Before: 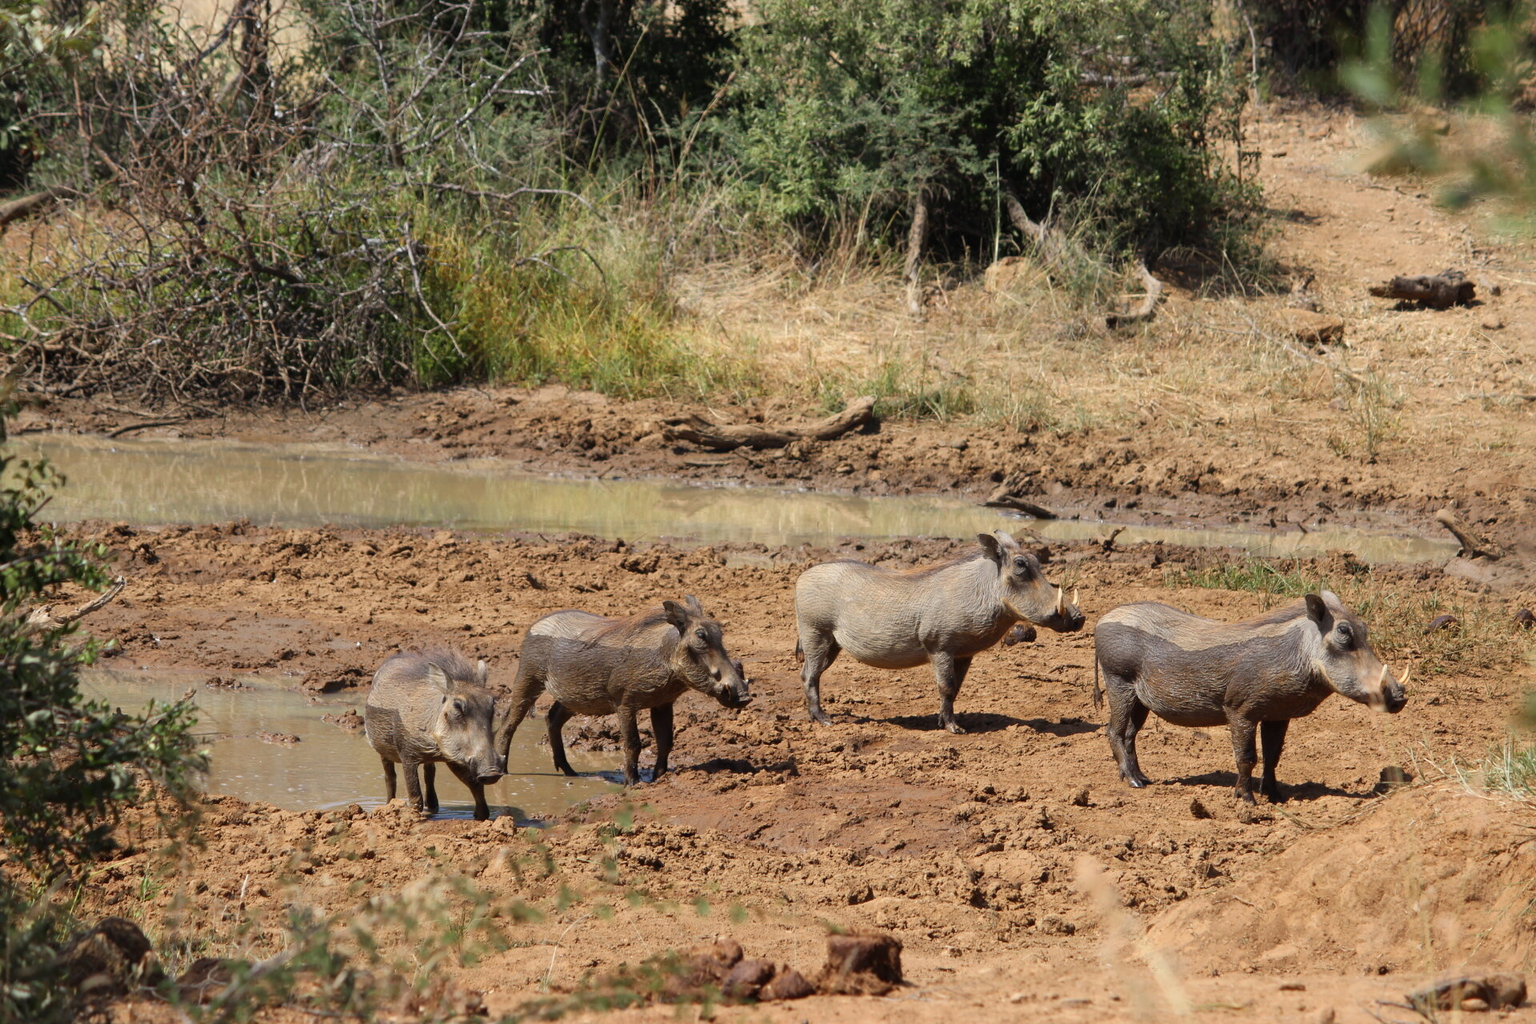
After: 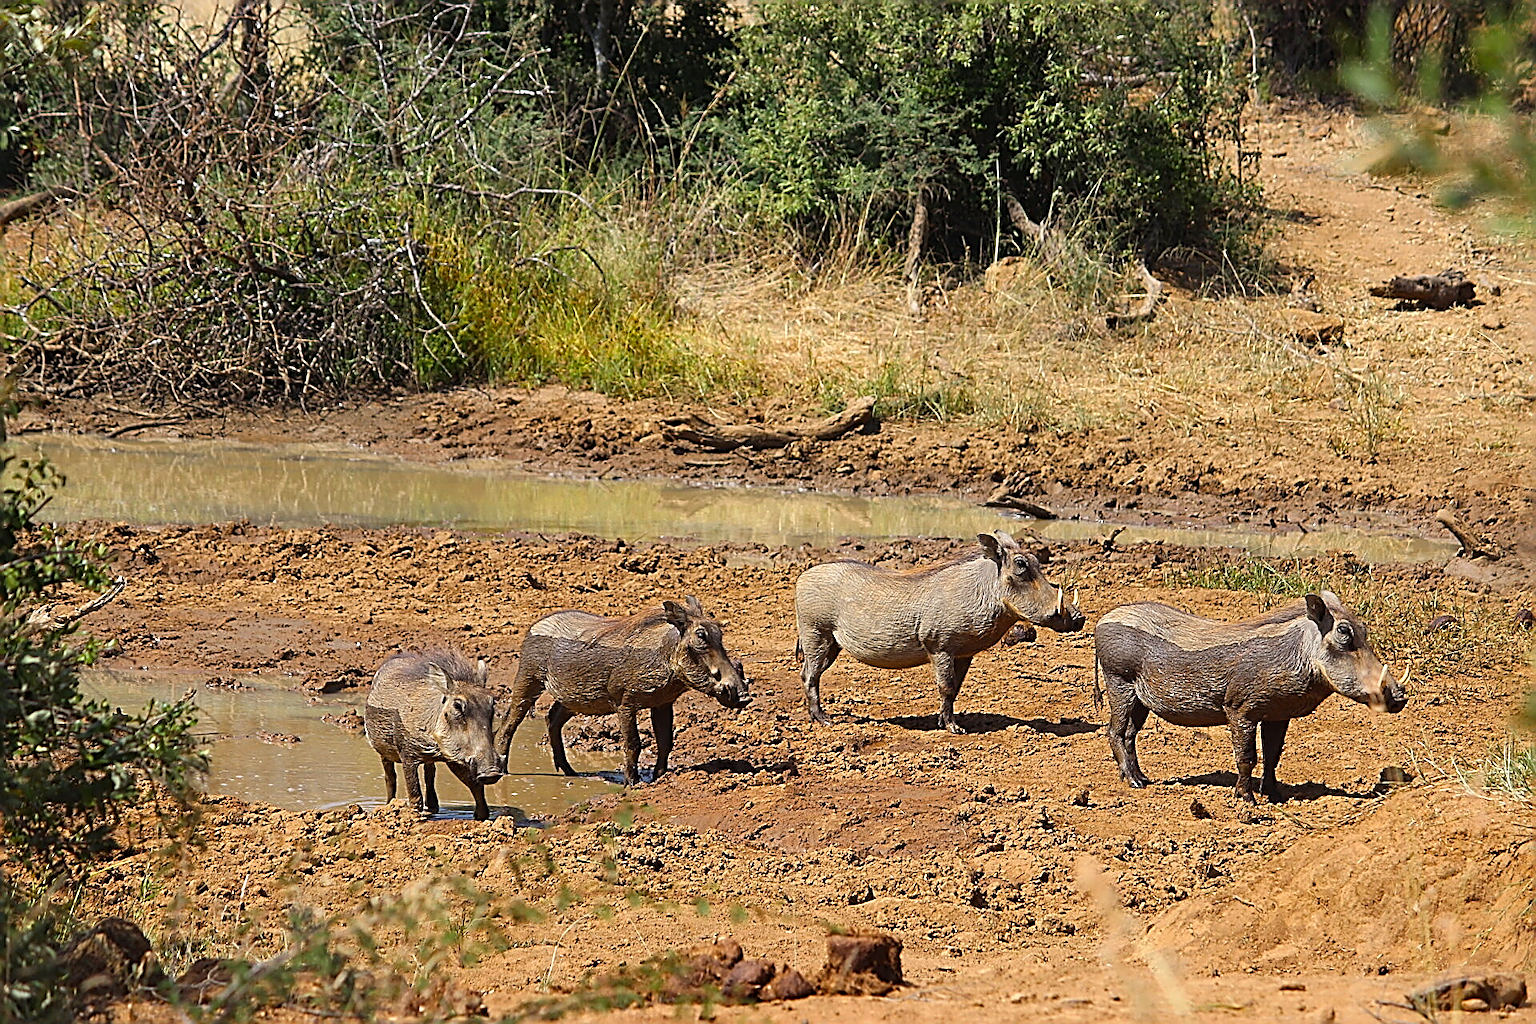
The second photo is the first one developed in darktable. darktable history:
color balance rgb: perceptual saturation grading › global saturation 20%, global vibrance 20%
exposure: black level correction -0.001, exposure 0.08 EV, compensate highlight preservation false
sharpen: amount 2
